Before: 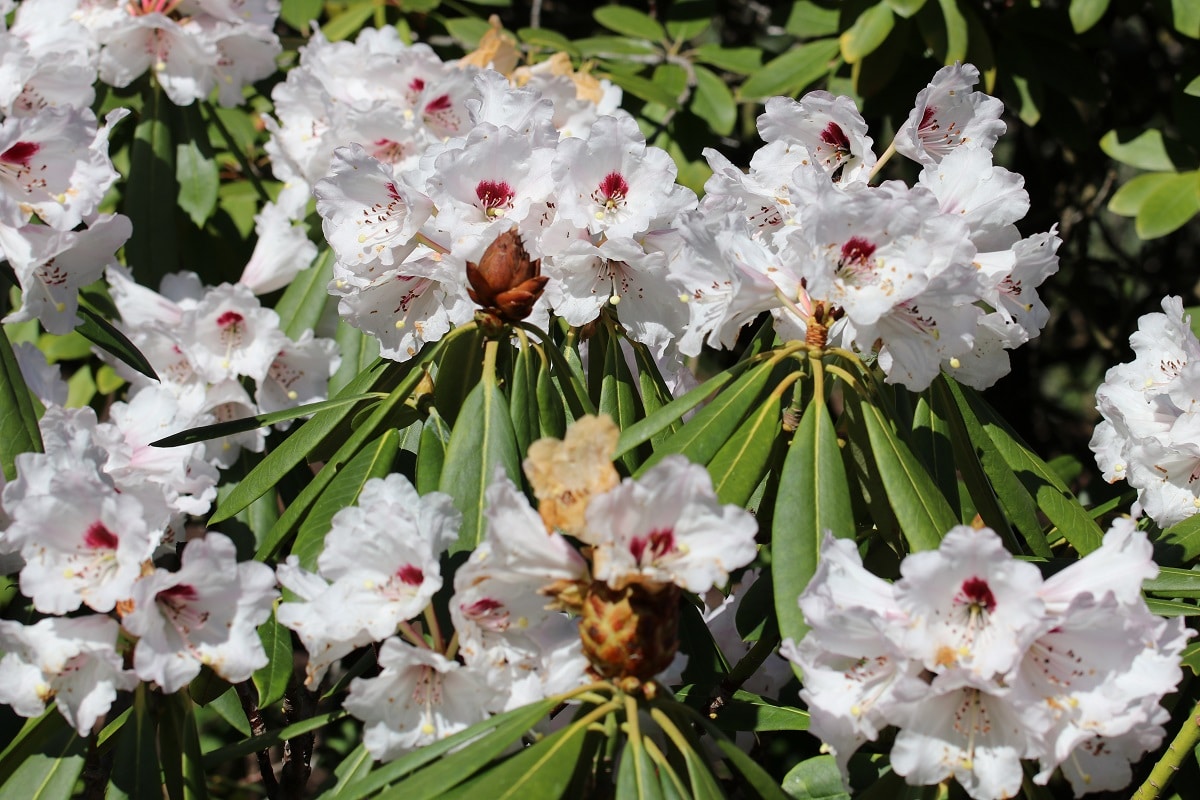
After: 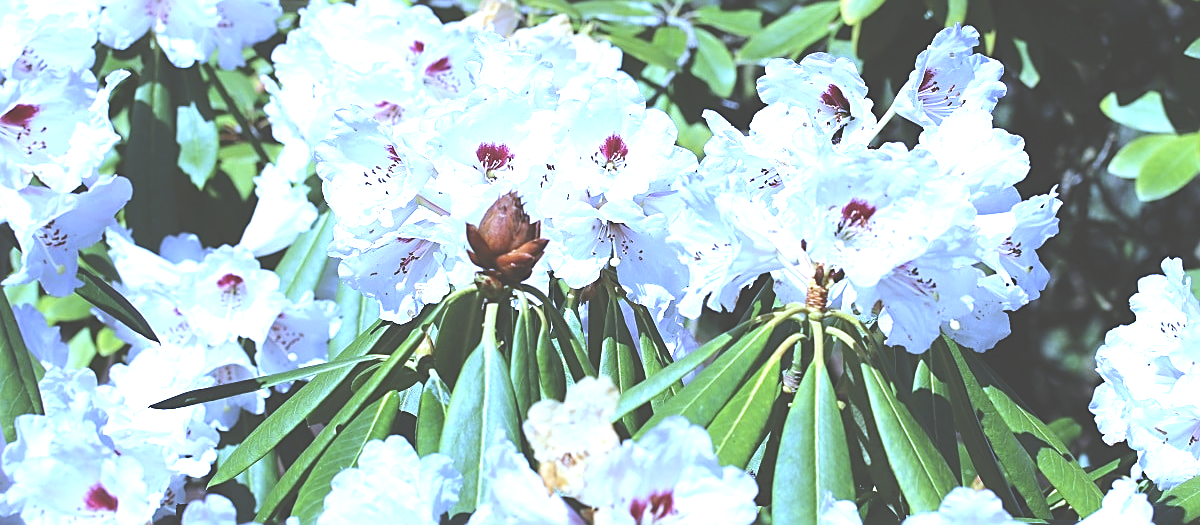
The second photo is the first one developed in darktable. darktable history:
crop and rotate: top 4.848%, bottom 29.503%
sharpen: on, module defaults
white balance: red 0.766, blue 1.537
tone equalizer: on, module defaults
exposure: black level correction -0.023, exposure 1.397 EV, compensate highlight preservation false
